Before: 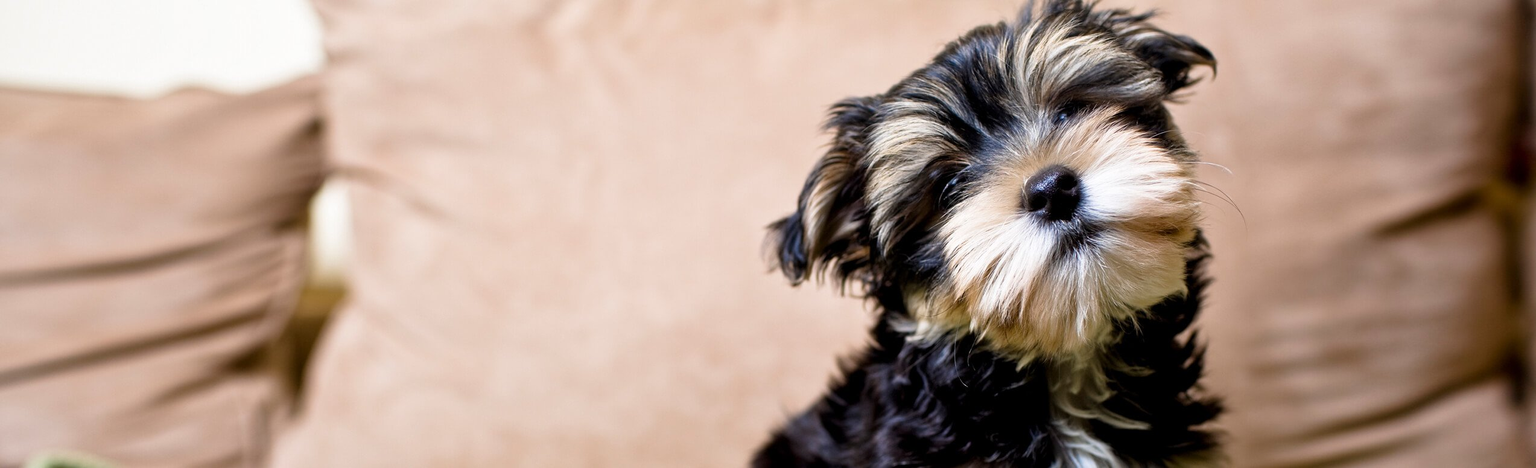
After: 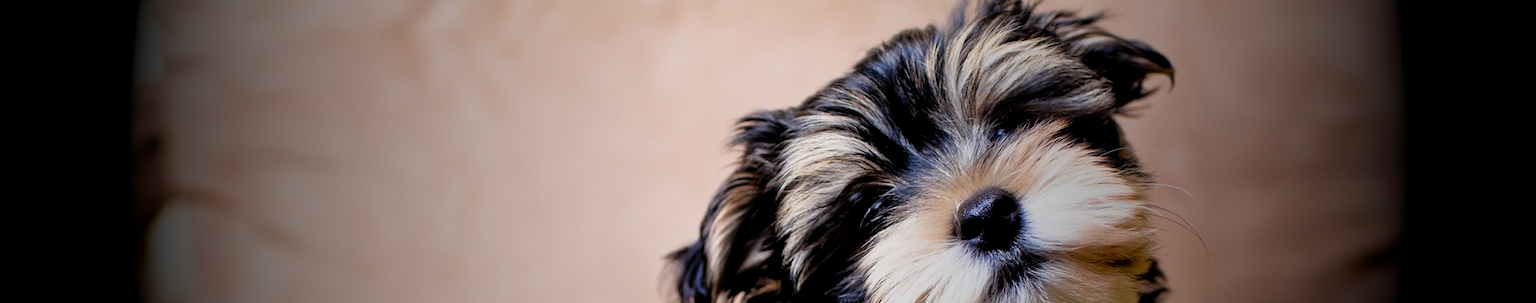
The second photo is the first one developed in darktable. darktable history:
crop and rotate: left 11.812%, bottom 42.776%
color balance: gamma [0.9, 0.988, 0.975, 1.025], gain [1.05, 1, 1, 1]
filmic rgb: black relative exposure -5.83 EV, white relative exposure 3.4 EV, hardness 3.68
vignetting: fall-off start 15.9%, fall-off radius 100%, brightness -1, saturation 0.5, width/height ratio 0.719
